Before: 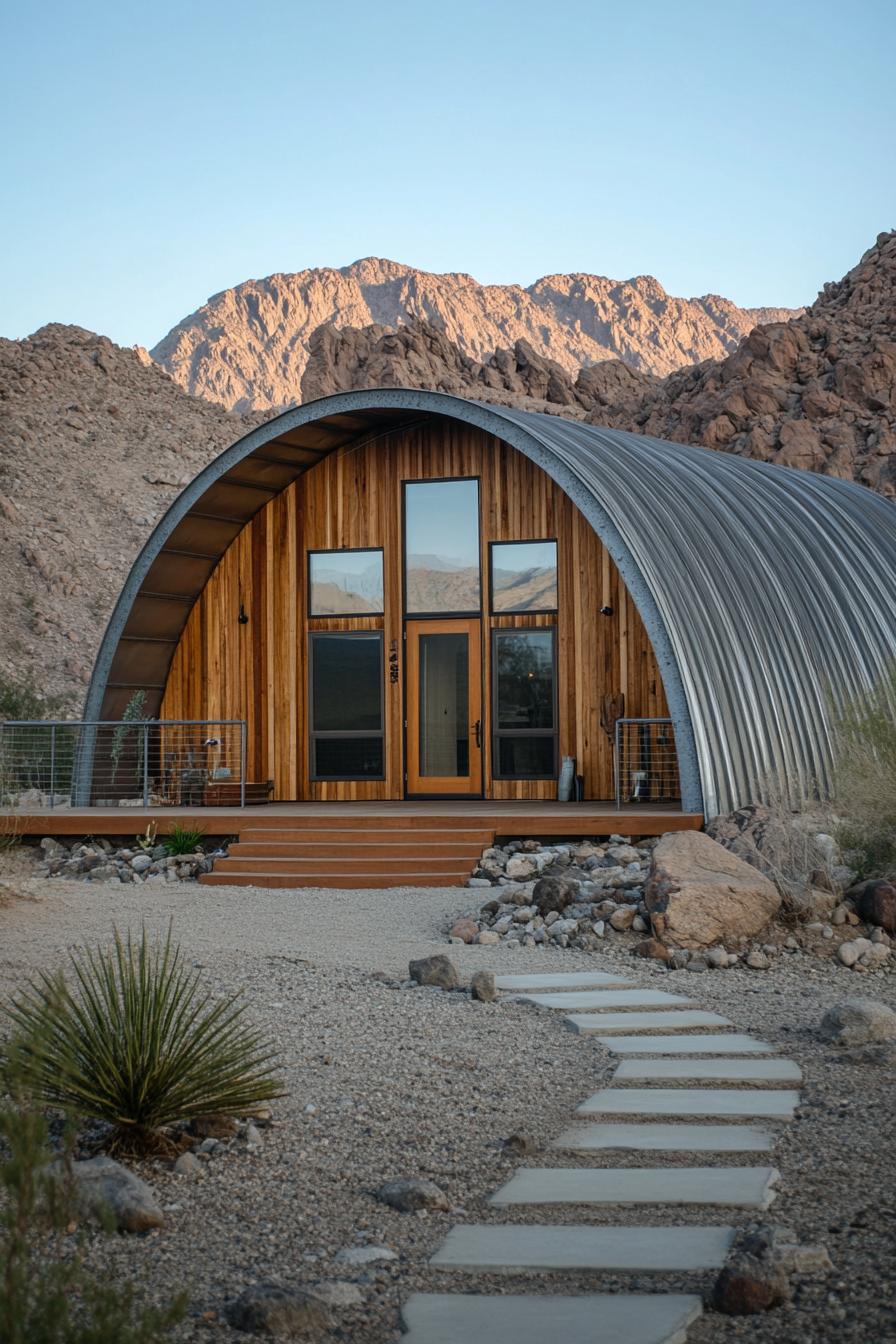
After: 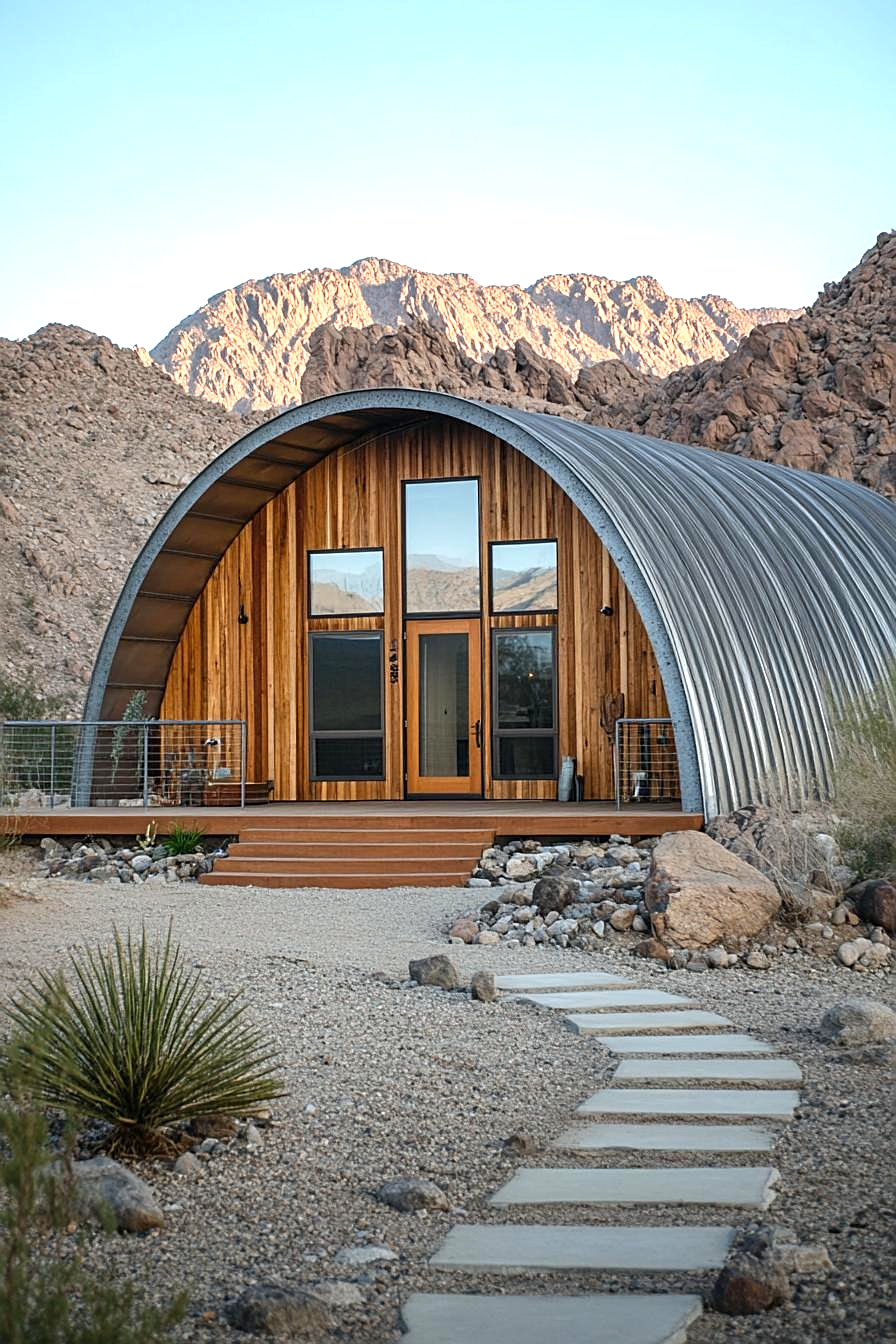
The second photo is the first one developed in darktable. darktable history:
exposure: exposure 0.75 EV, compensate highlight preservation false
sharpen: on, module defaults
haze removal: strength 0.028, distance 0.255, compatibility mode true, adaptive false
